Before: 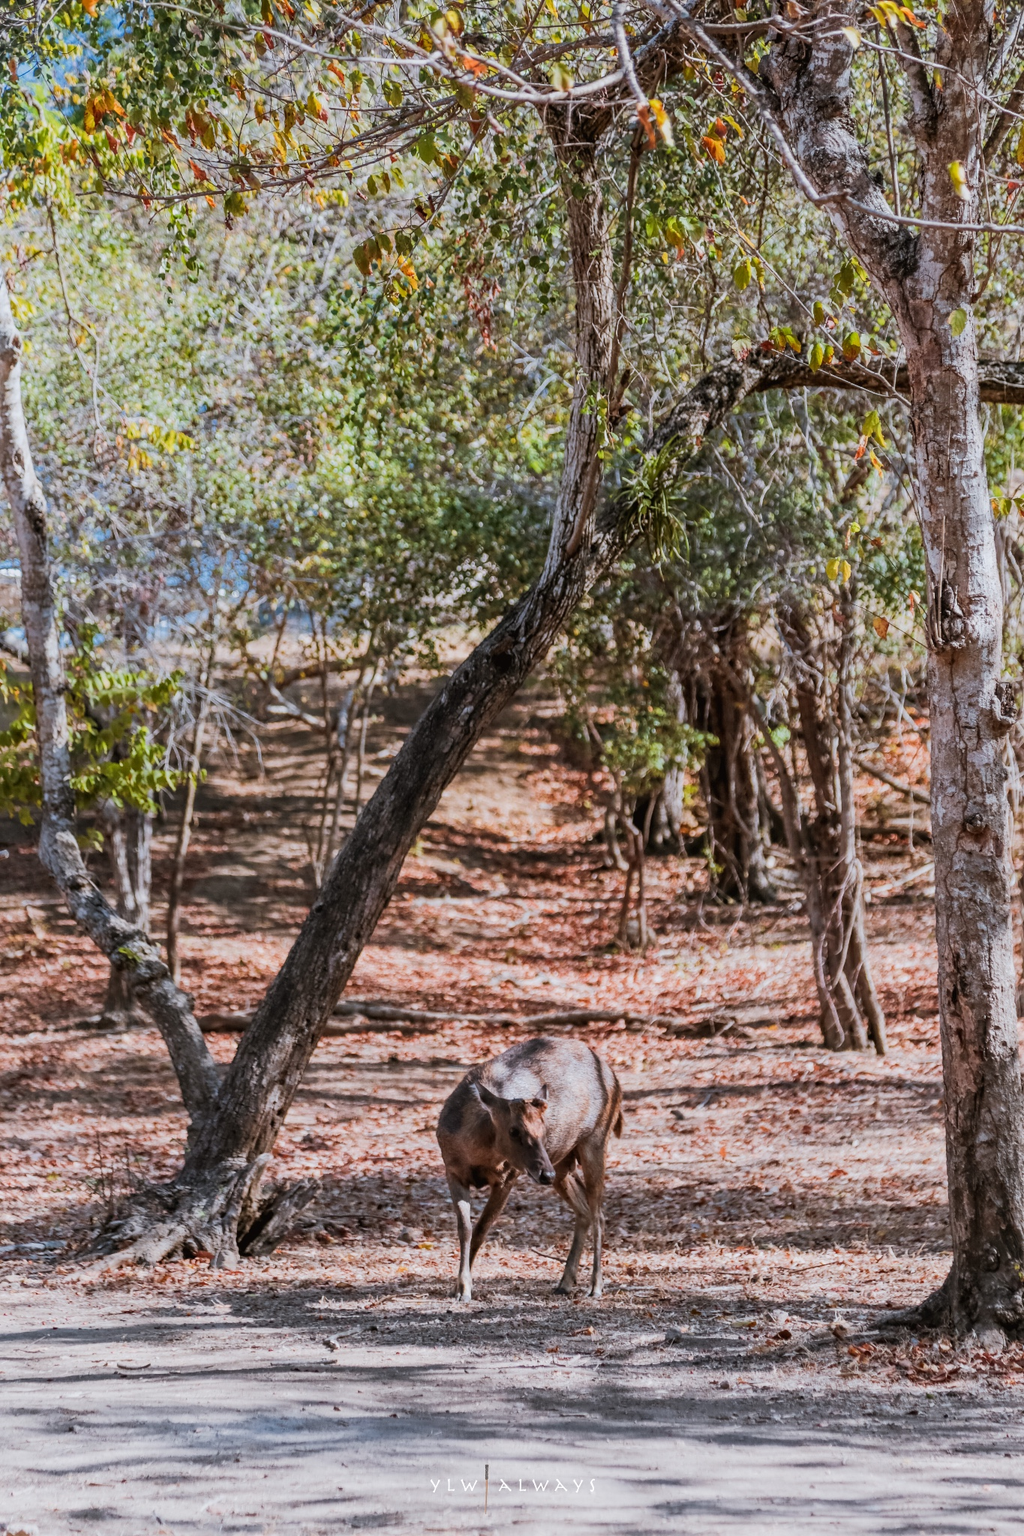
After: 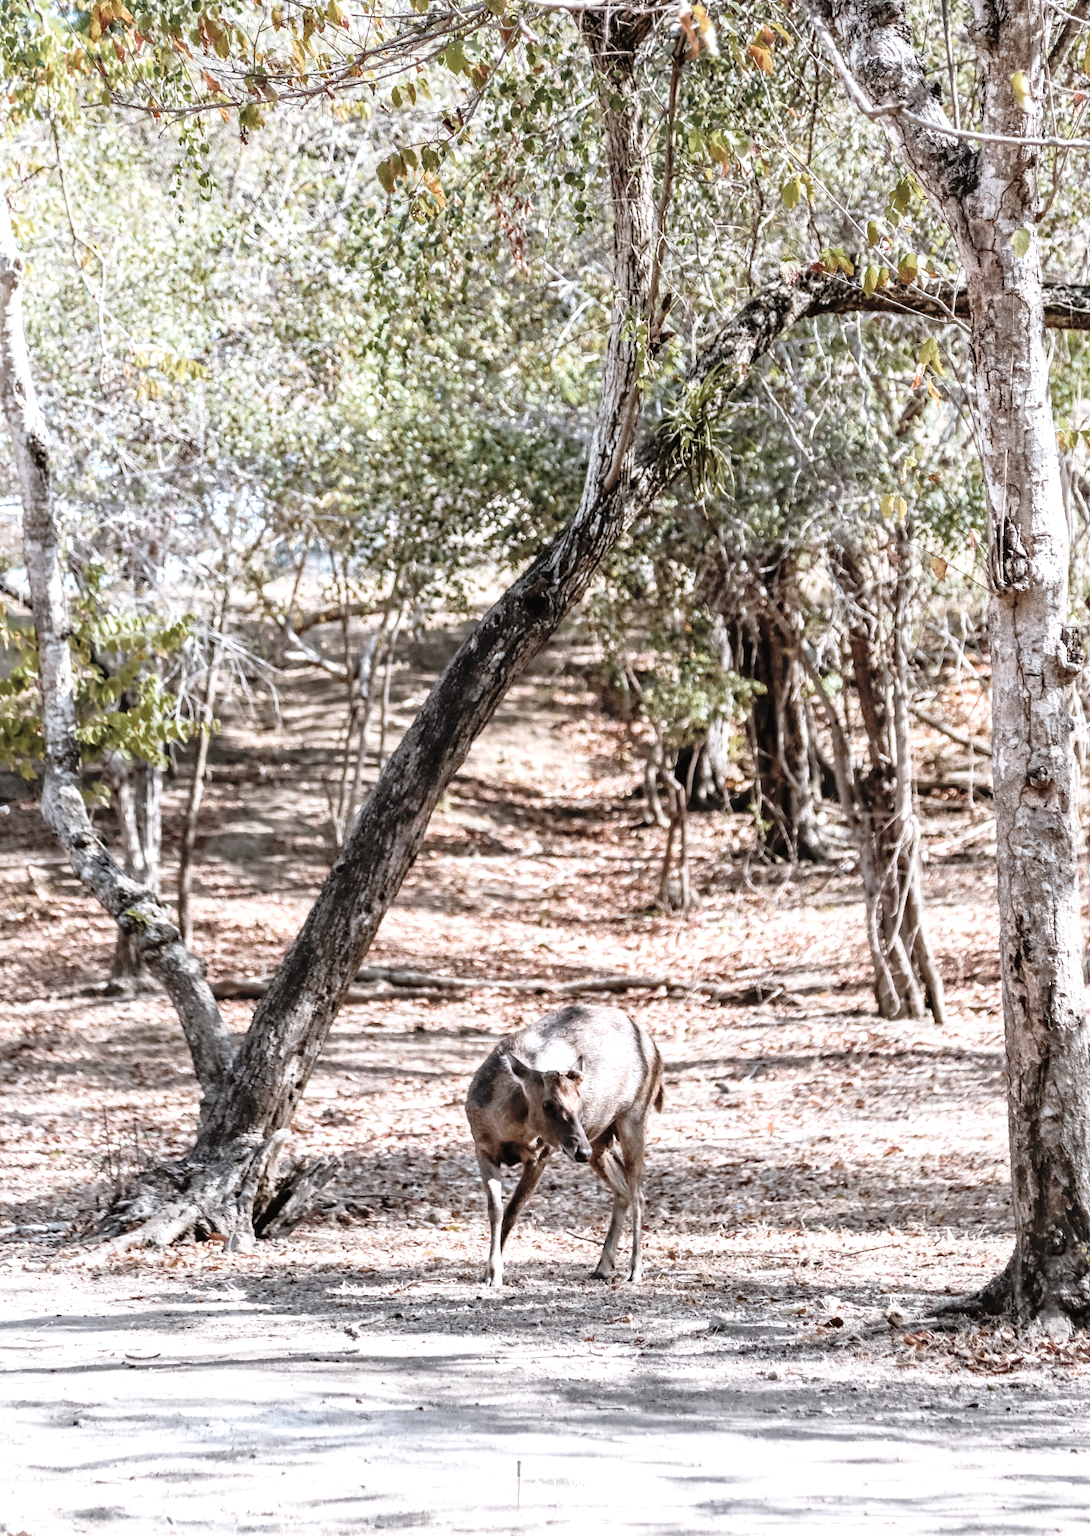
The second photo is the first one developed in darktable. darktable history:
exposure: exposure 0.201 EV, compensate exposure bias true, compensate highlight preservation false
color zones: curves: ch0 [(0.203, 0.433) (0.607, 0.517) (0.697, 0.696) (0.705, 0.897)]
crop and rotate: top 6.197%
color correction: highlights b* 0.005, saturation 0.505
tone curve: curves: ch0 [(0, 0) (0.058, 0.039) (0.168, 0.123) (0.282, 0.327) (0.45, 0.534) (0.676, 0.751) (0.89, 0.919) (1, 1)]; ch1 [(0, 0) (0.094, 0.081) (0.285, 0.299) (0.385, 0.403) (0.447, 0.455) (0.495, 0.496) (0.544, 0.552) (0.589, 0.612) (0.722, 0.728) (1, 1)]; ch2 [(0, 0) (0.257, 0.217) (0.43, 0.421) (0.498, 0.507) (0.531, 0.544) (0.56, 0.579) (0.625, 0.66) (1, 1)], preserve colors none
